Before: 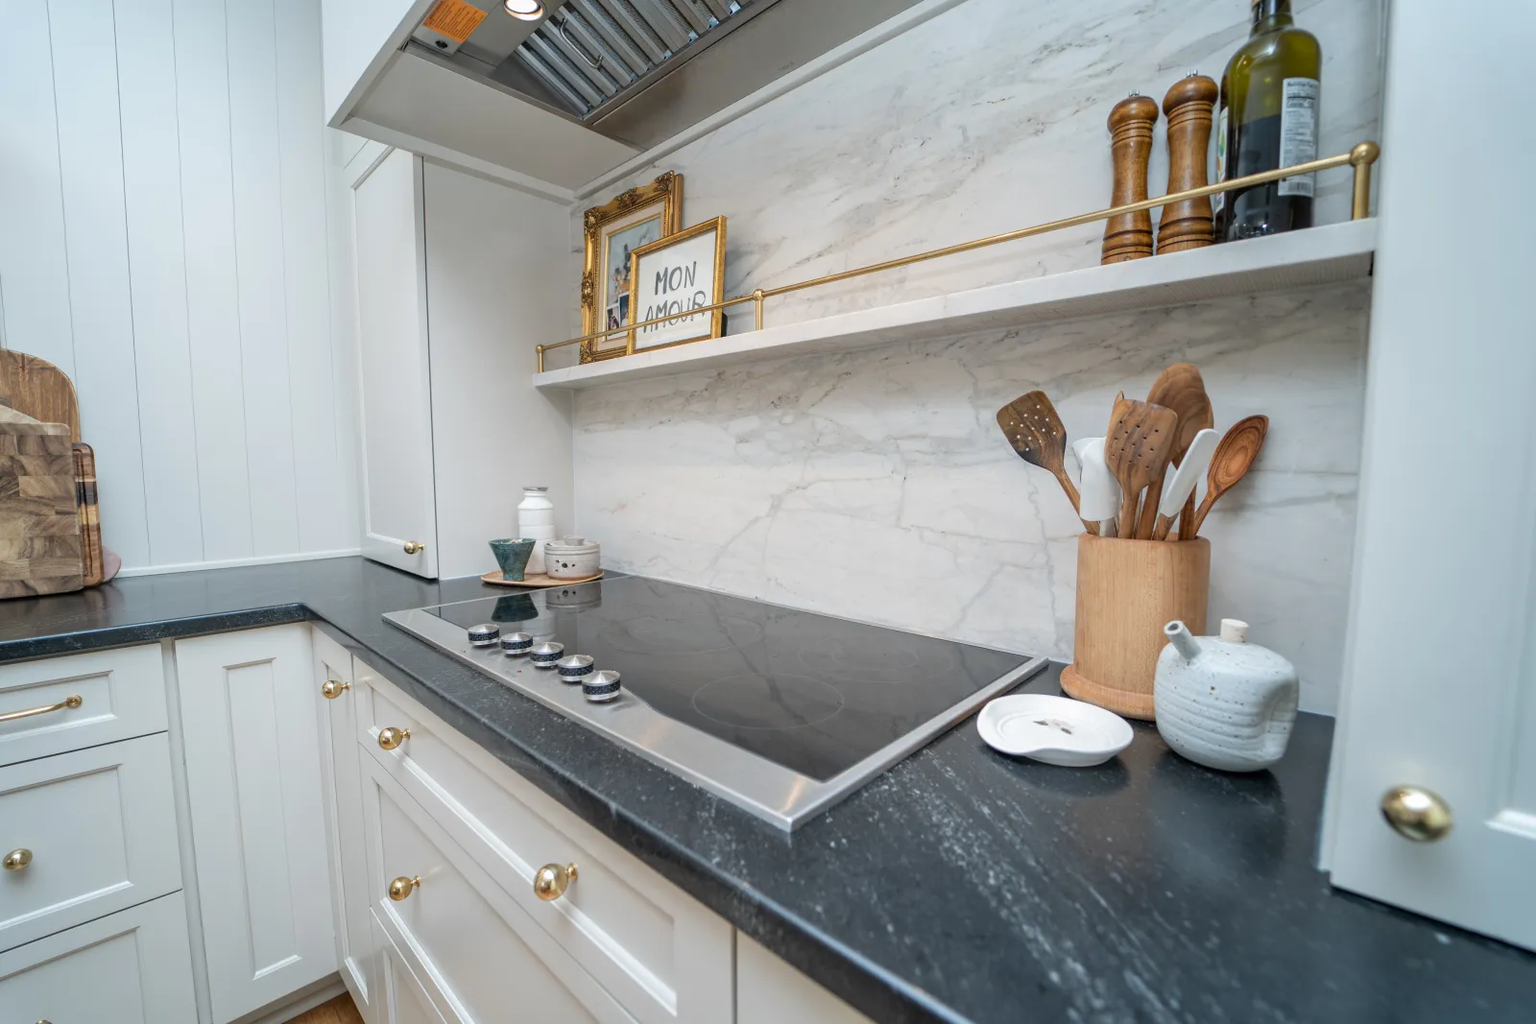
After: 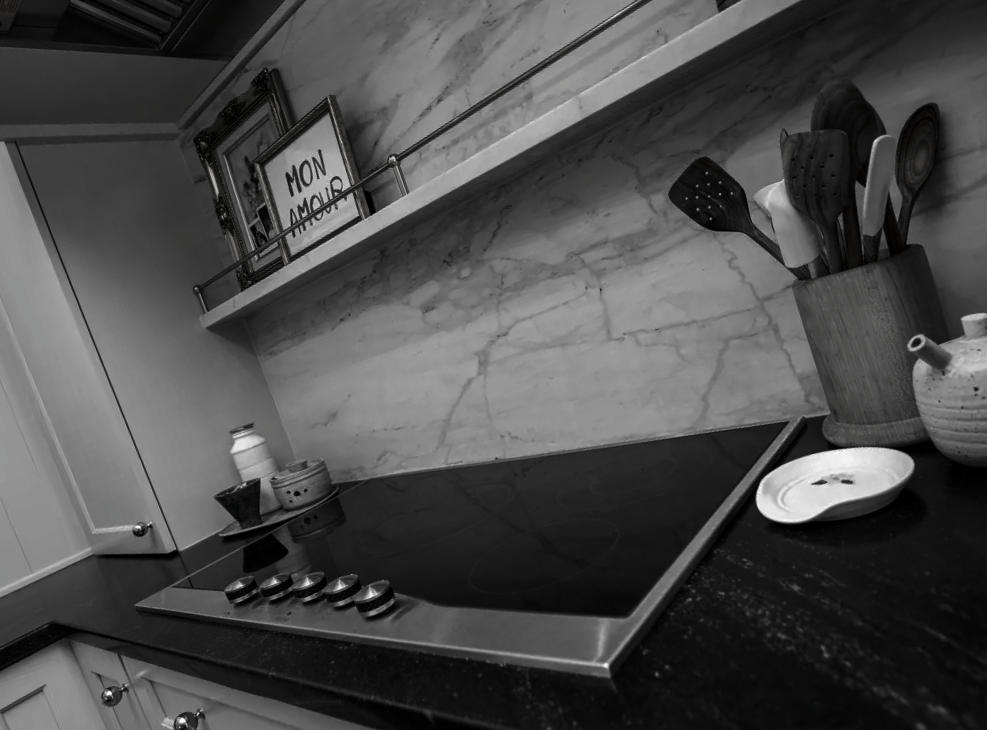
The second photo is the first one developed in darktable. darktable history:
contrast brightness saturation: contrast 0.022, brightness -0.993, saturation -0.984
crop and rotate: angle 19.5°, left 6.951%, right 3.997%, bottom 1.178%
